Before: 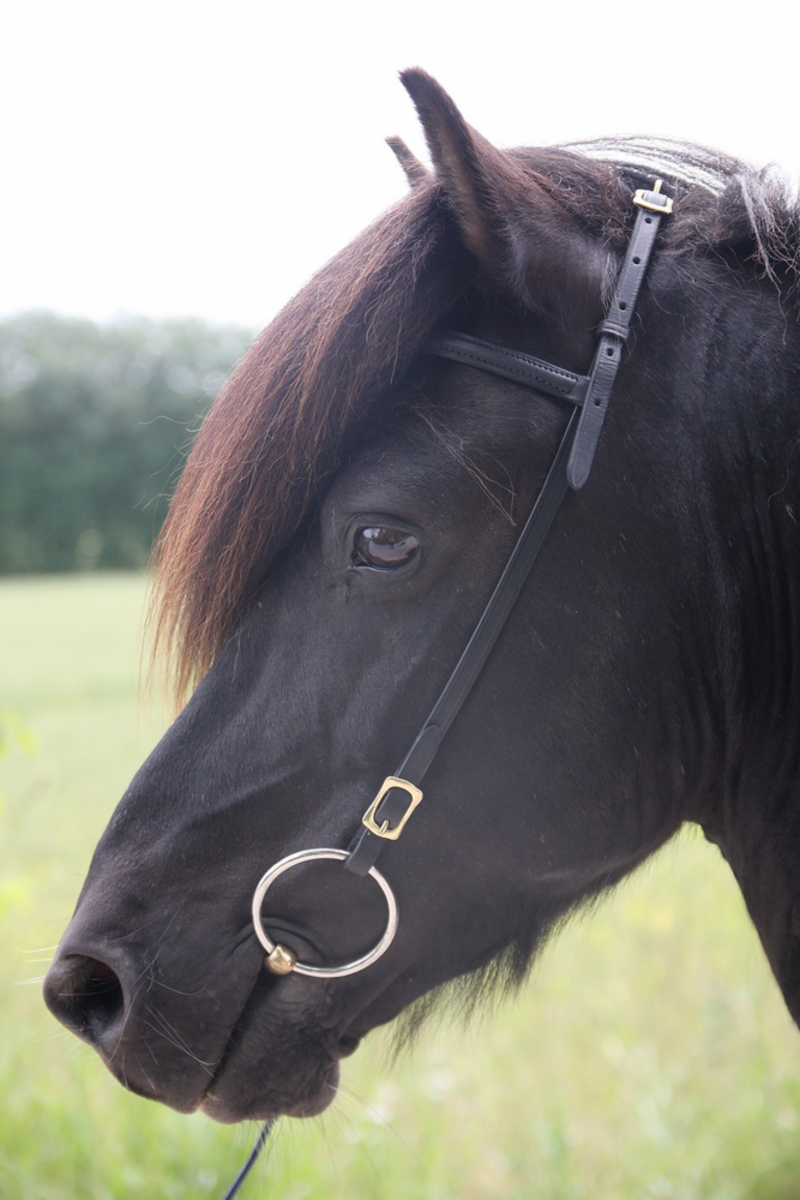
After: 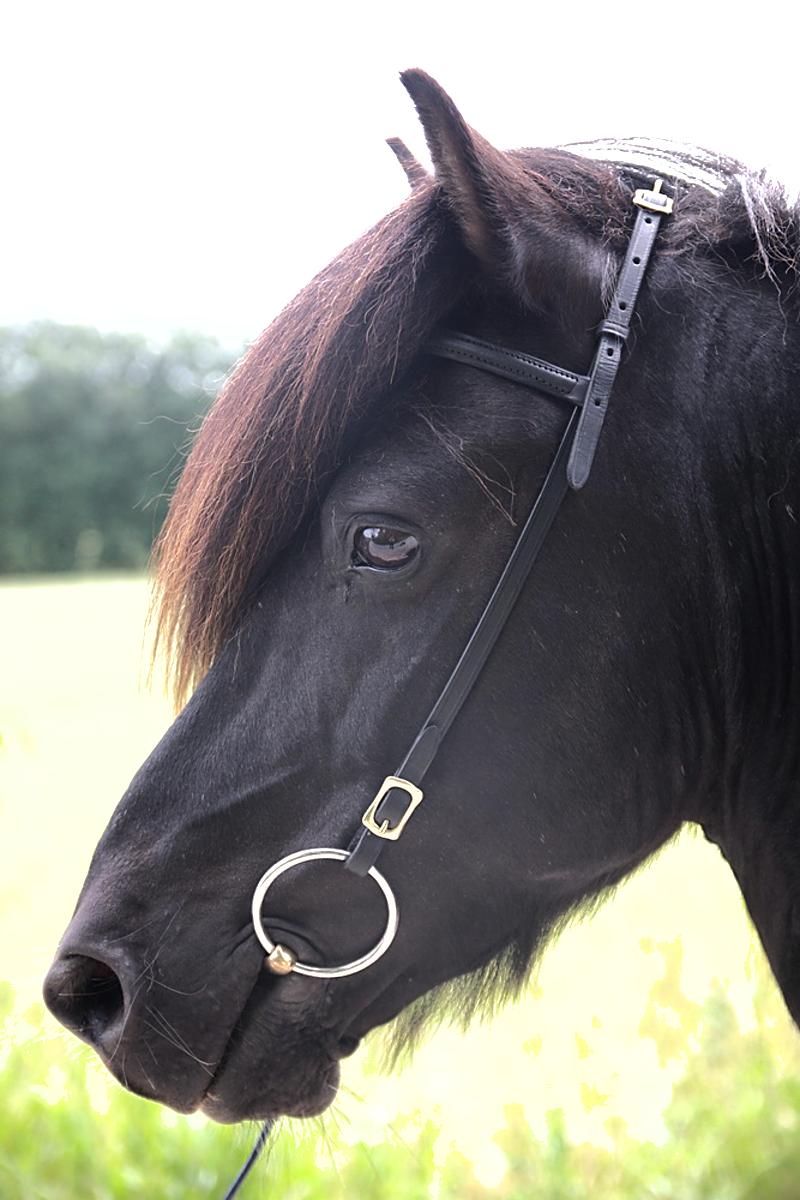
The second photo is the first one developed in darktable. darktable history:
tone equalizer: -8 EV -0.75 EV, -7 EV -0.7 EV, -6 EV -0.6 EV, -5 EV -0.4 EV, -3 EV 0.4 EV, -2 EV 0.6 EV, -1 EV 0.7 EV, +0 EV 0.75 EV, edges refinement/feathering 500, mask exposure compensation -1.57 EV, preserve details no
shadows and highlights: shadows 30
sharpen: on, module defaults
